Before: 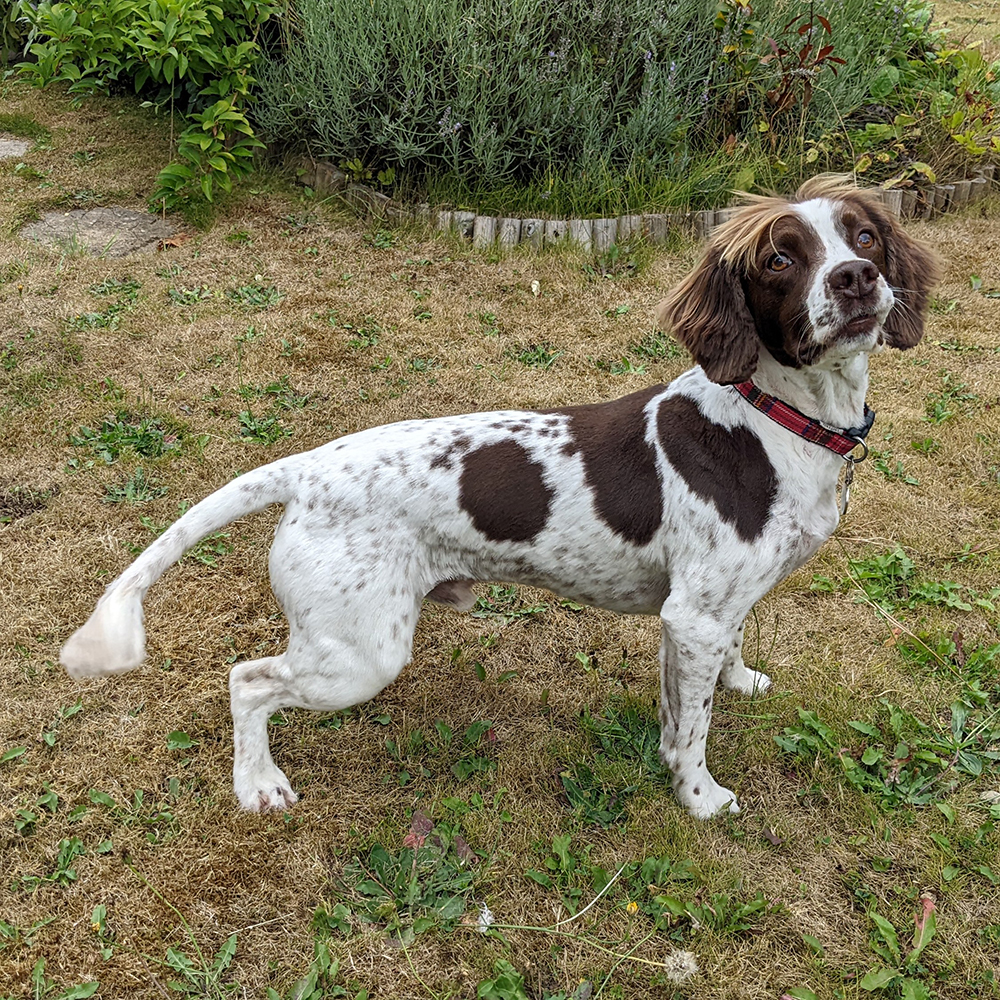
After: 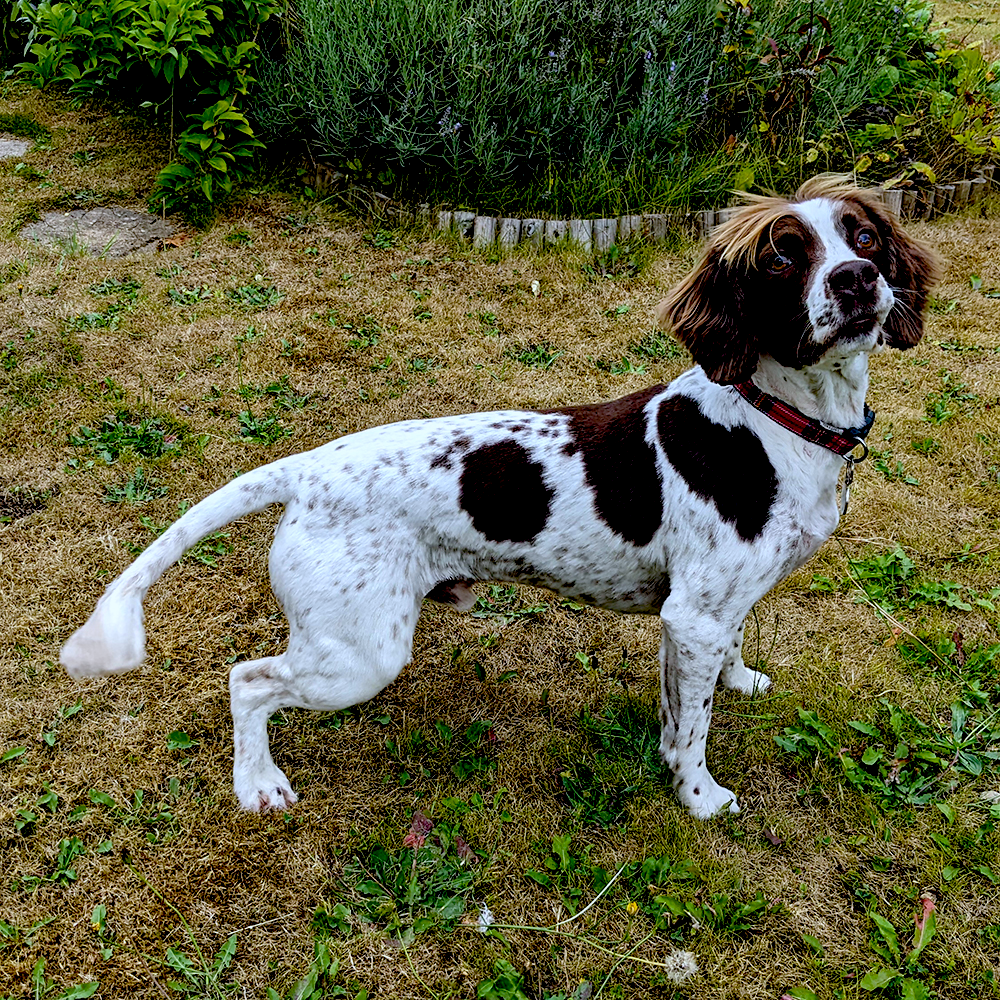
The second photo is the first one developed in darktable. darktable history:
color balance rgb: perceptual saturation grading › global saturation 20%, global vibrance 20%
exposure: black level correction 0.056, exposure -0.039 EV, compensate highlight preservation false
white balance: red 0.954, blue 1.079
